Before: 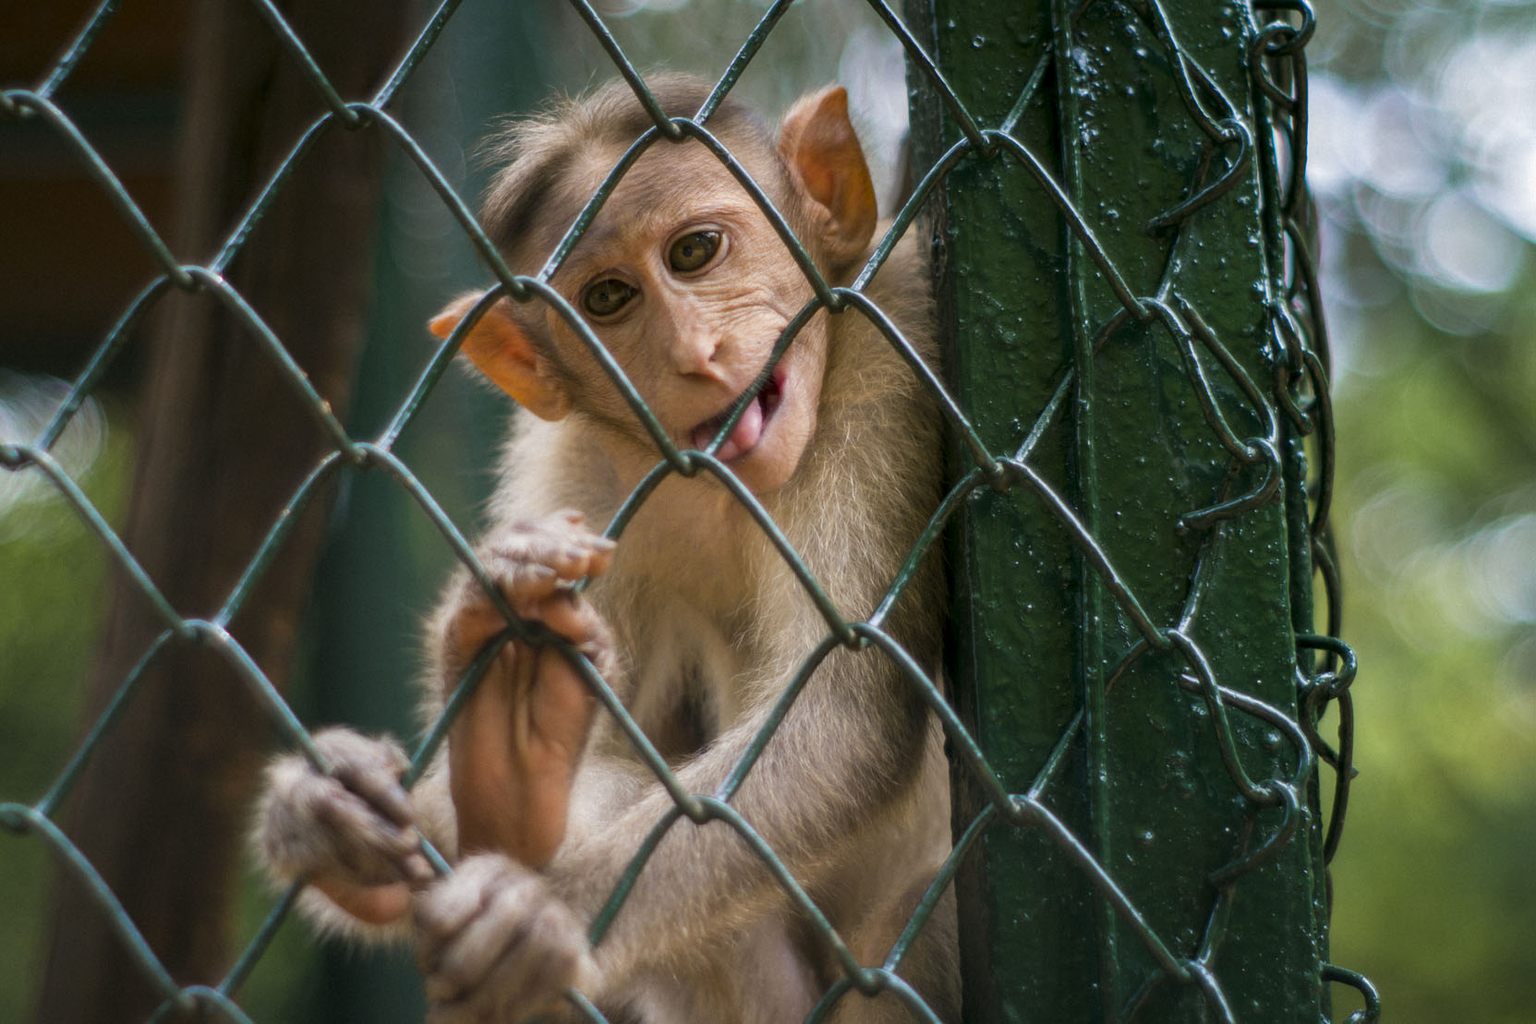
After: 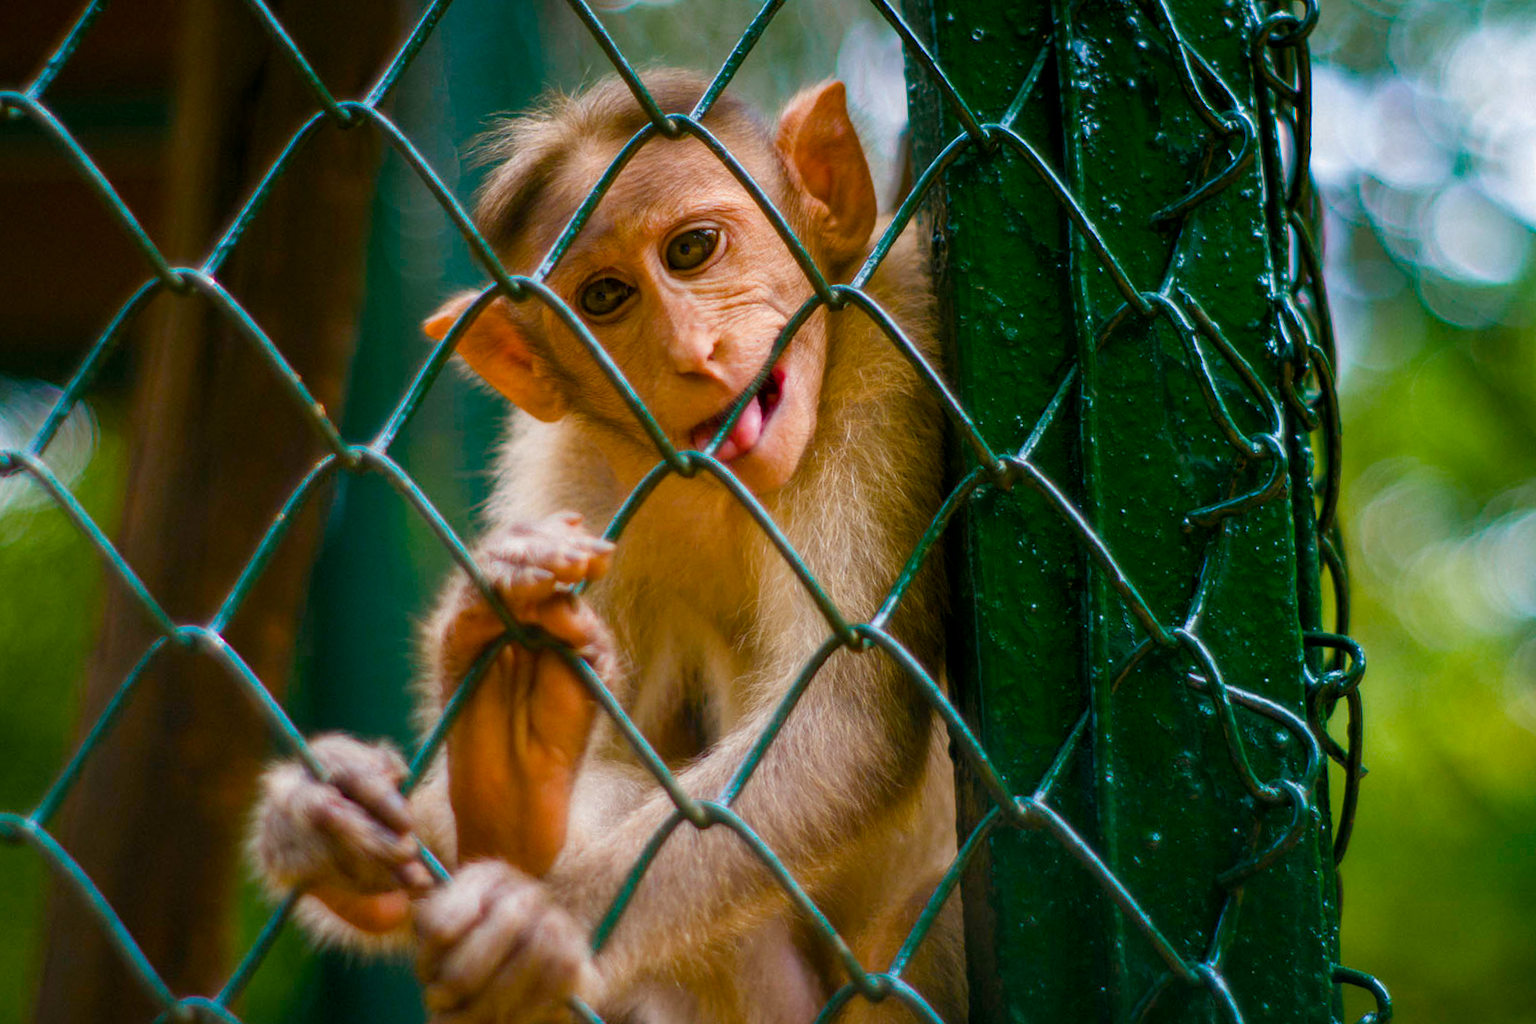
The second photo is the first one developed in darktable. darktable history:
rotate and perspective: rotation -0.45°, automatic cropping original format, crop left 0.008, crop right 0.992, crop top 0.012, crop bottom 0.988
color balance rgb: perceptual saturation grading › global saturation 20%, perceptual saturation grading › highlights -25%, perceptual saturation grading › shadows 50.52%, global vibrance 40.24%
tone equalizer: on, module defaults
